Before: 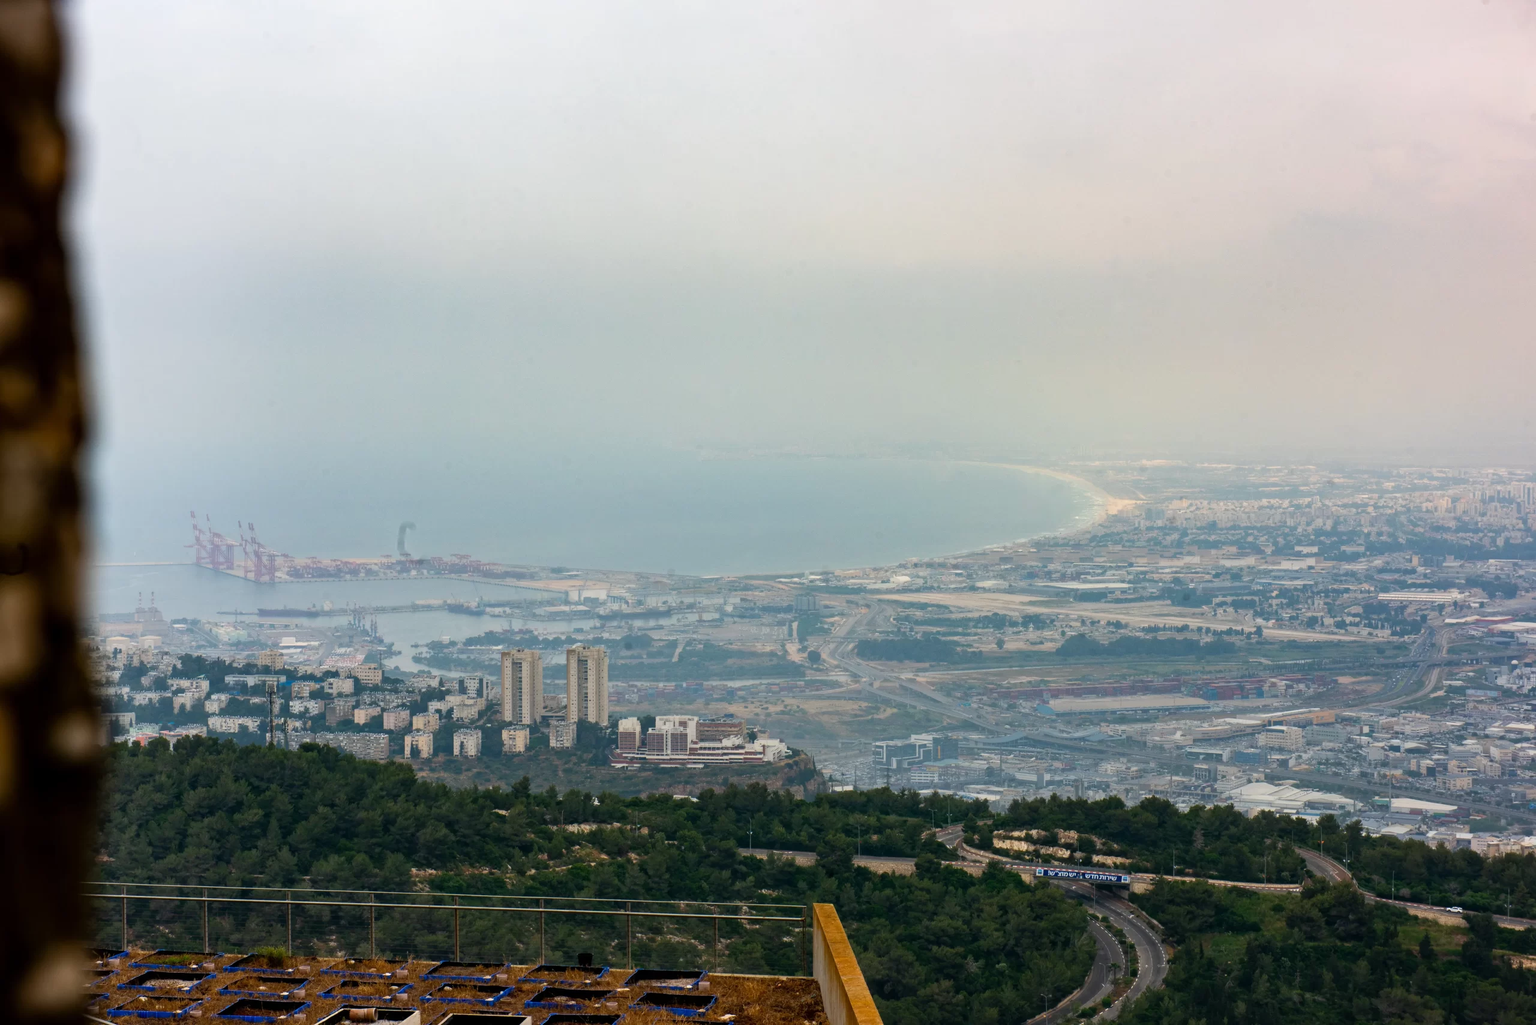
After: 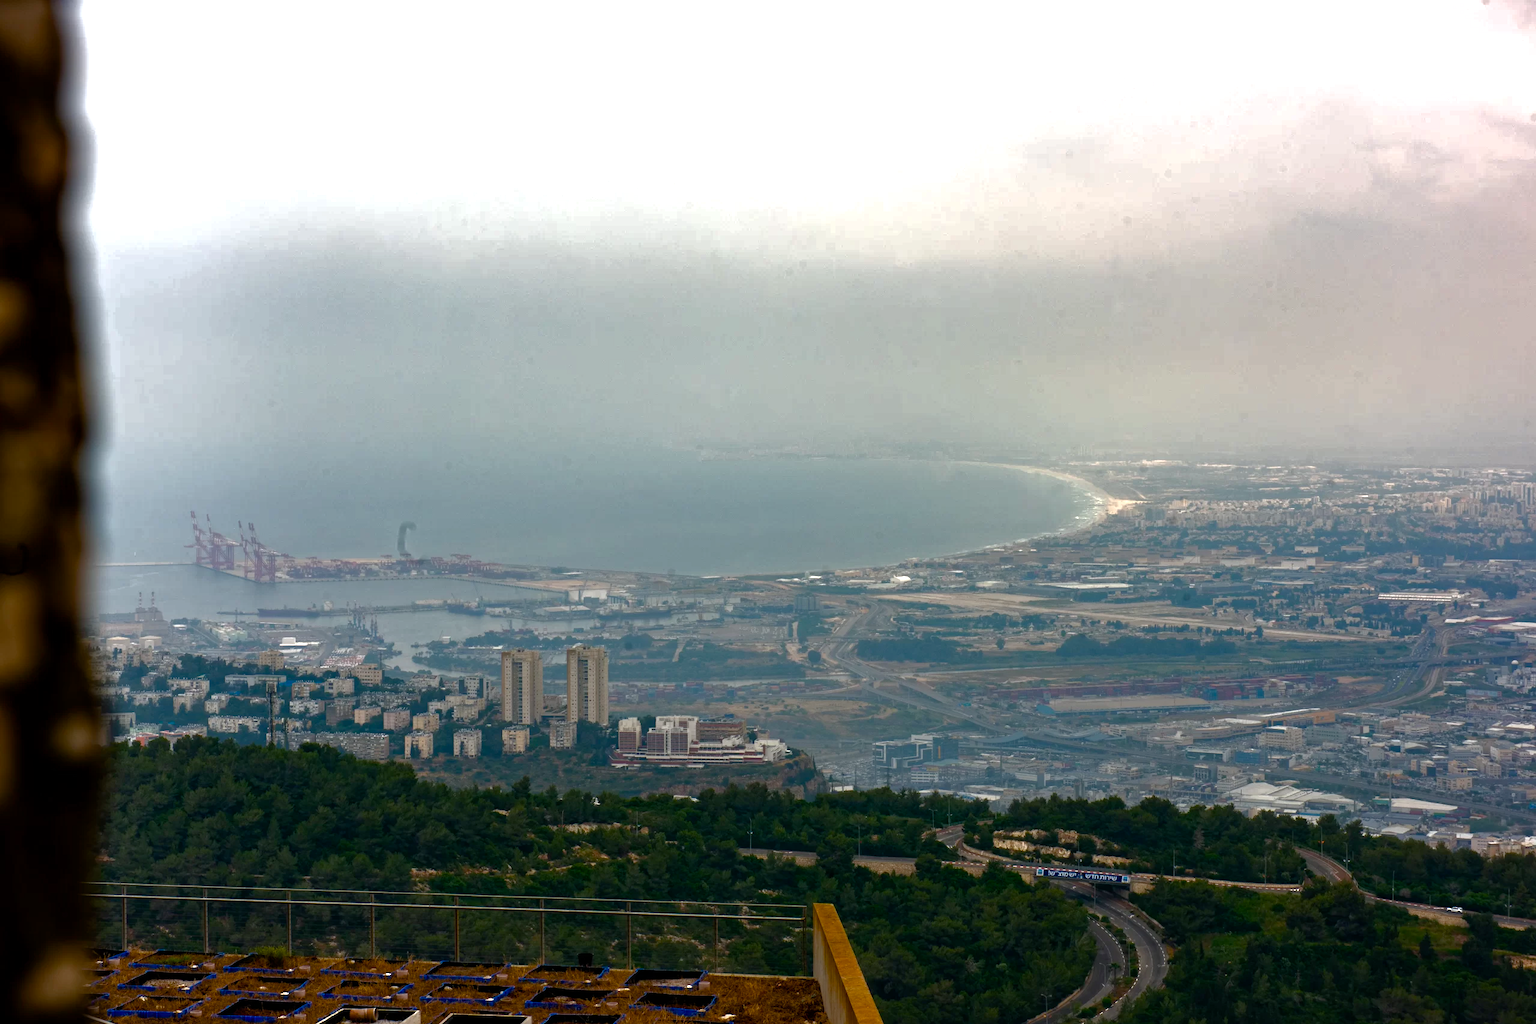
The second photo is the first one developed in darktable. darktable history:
color balance rgb: perceptual saturation grading › mid-tones 6.33%, perceptual saturation grading › shadows 72.44%, perceptual brilliance grading › highlights 11.59%, contrast 5.05%
base curve: curves: ch0 [(0, 0) (0.841, 0.609) (1, 1)]
